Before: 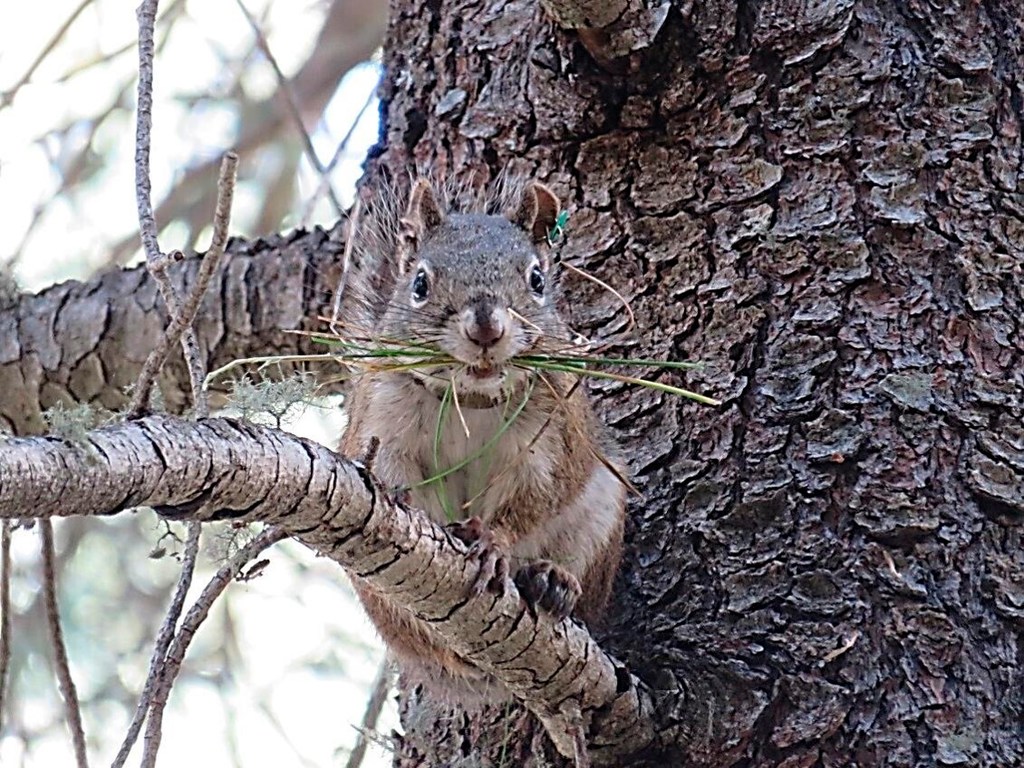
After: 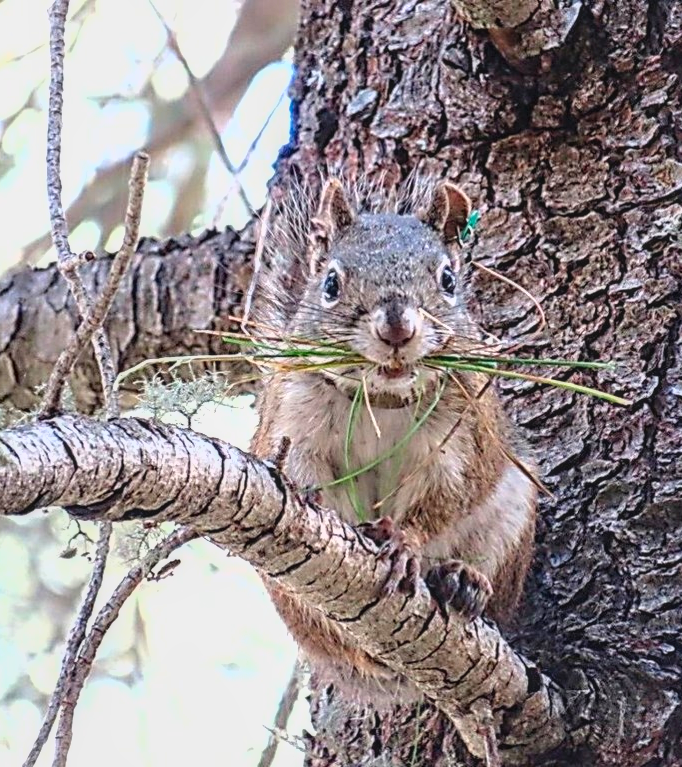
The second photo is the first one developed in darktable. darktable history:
local contrast: highlights 35%, detail 135%
crop and rotate: left 8.786%, right 24.548%
lowpass: radius 0.1, contrast 0.85, saturation 1.1, unbound 0
exposure: black level correction 0, exposure 0.7 EV, compensate exposure bias true, compensate highlight preservation false
